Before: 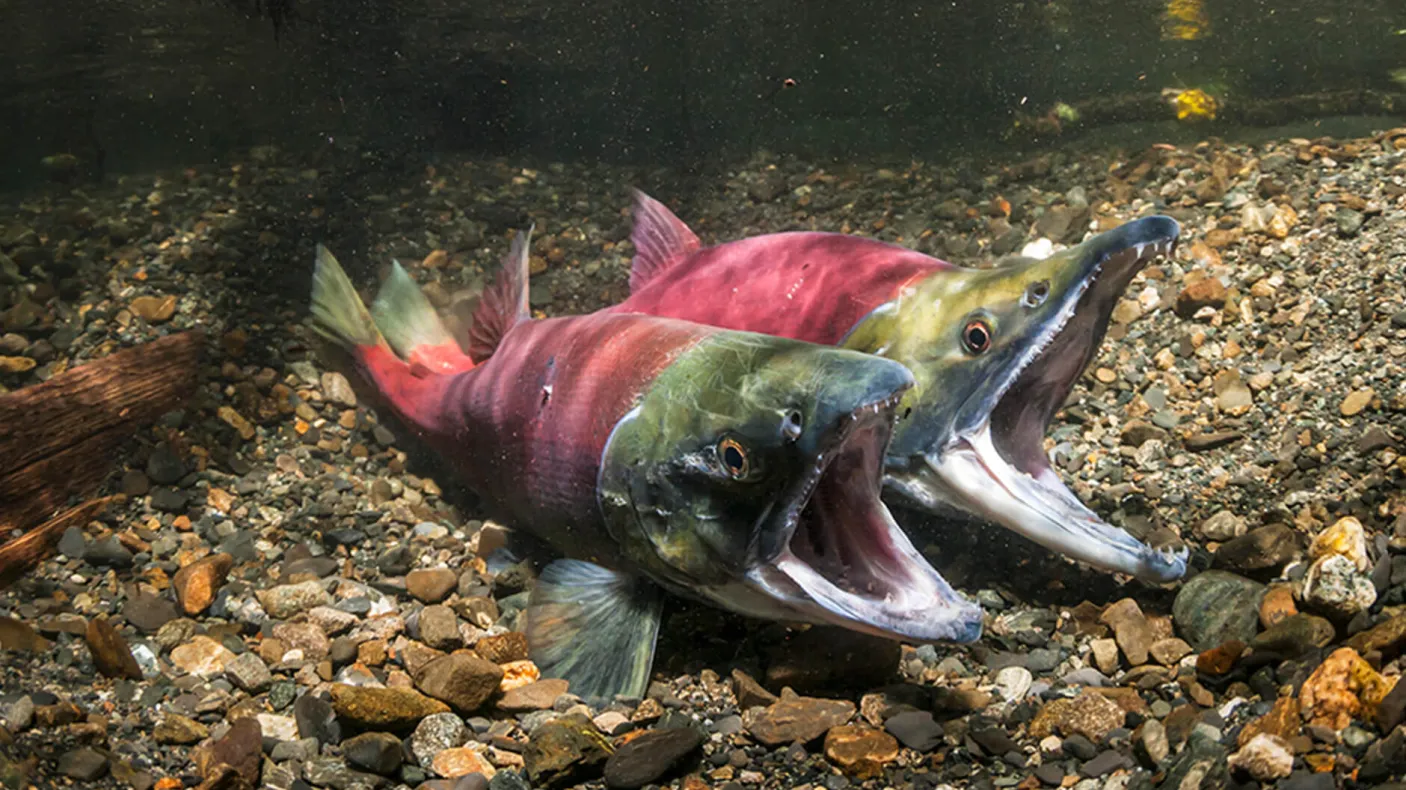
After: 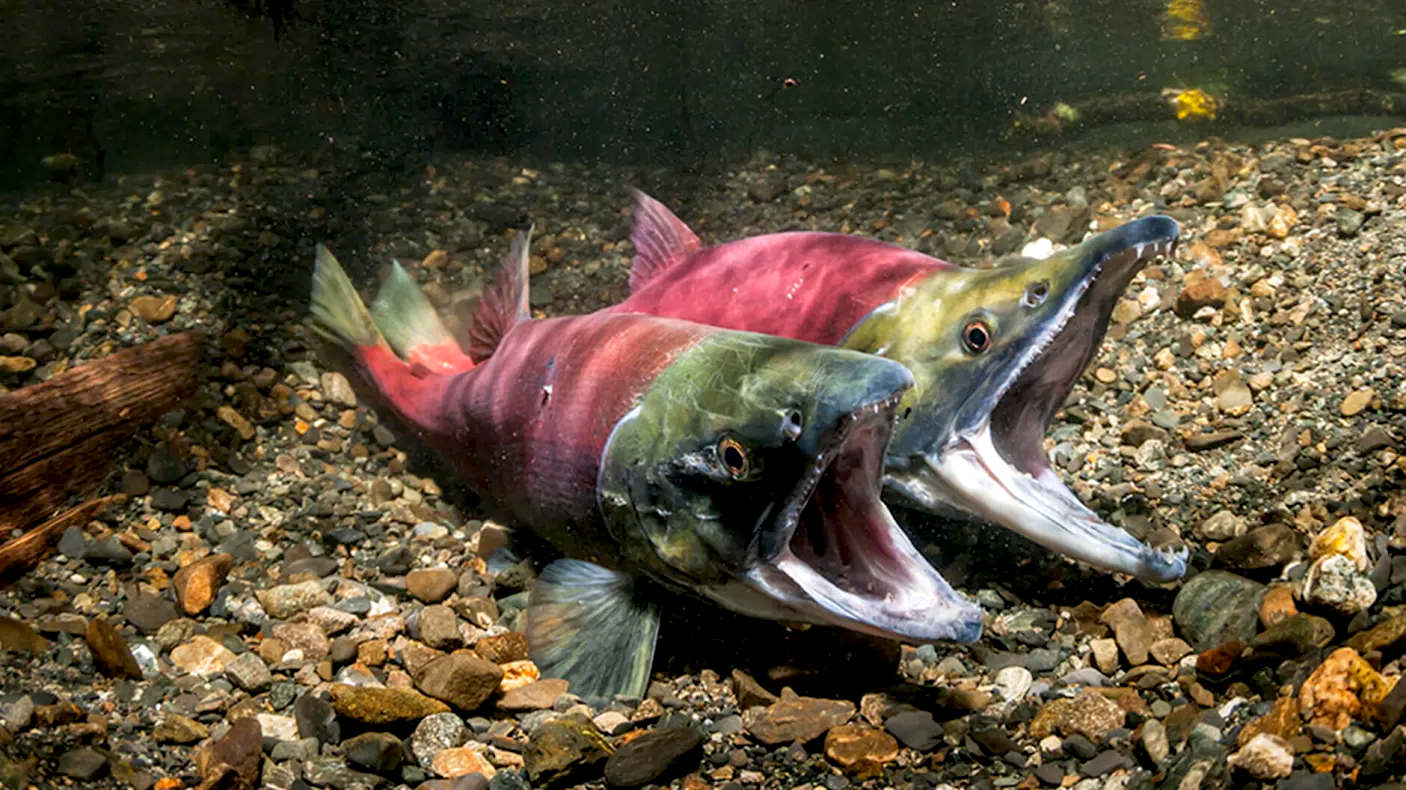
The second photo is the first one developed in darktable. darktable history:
exposure: black level correction 0.009, exposure 0.12 EV, compensate highlight preservation false
